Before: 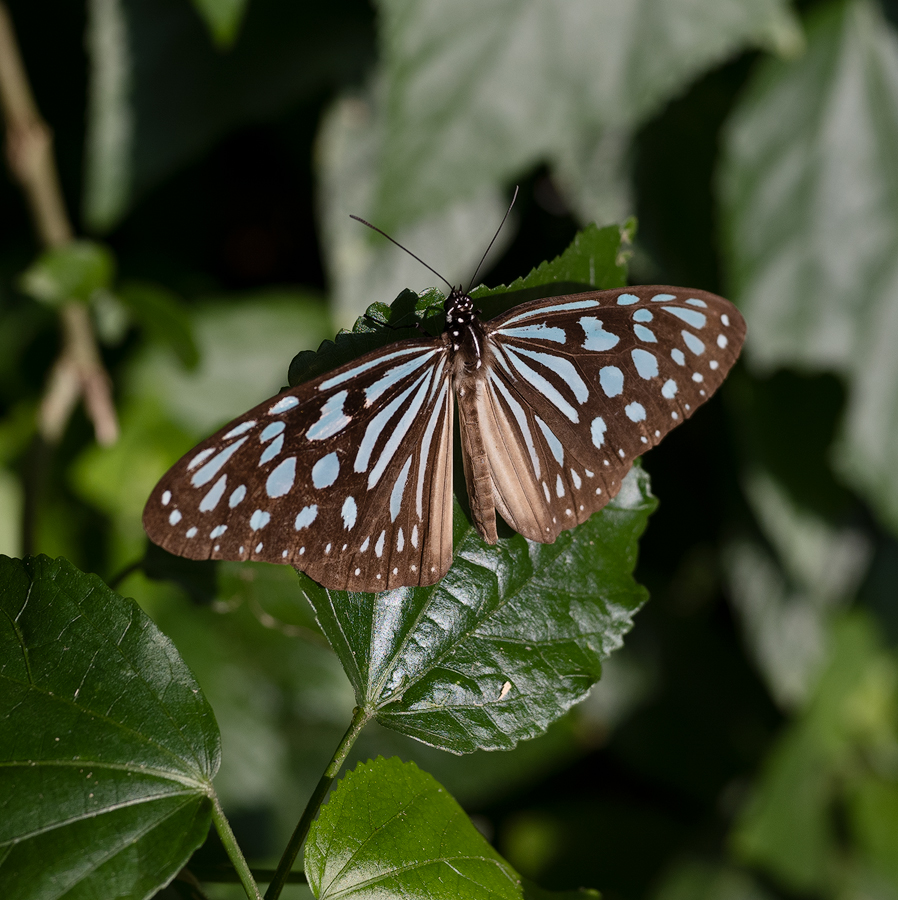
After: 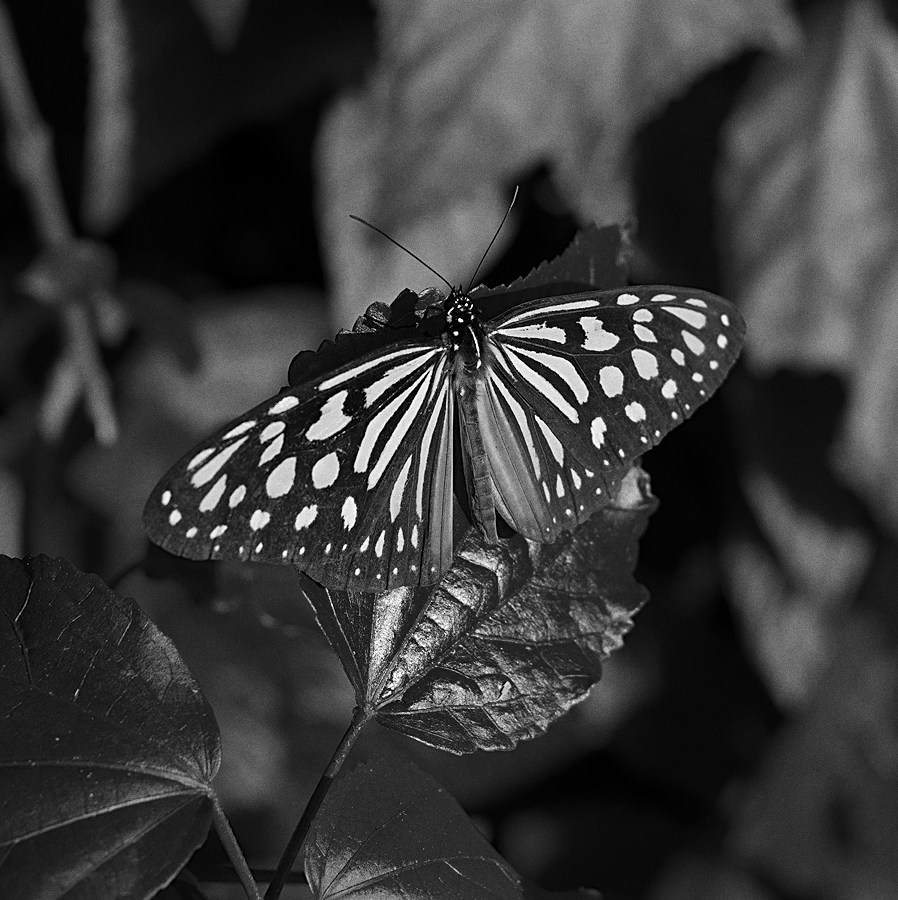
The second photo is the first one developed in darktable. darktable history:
sharpen: on, module defaults
grain: coarseness 0.09 ISO
color zones: curves: ch0 [(0.287, 0.048) (0.493, 0.484) (0.737, 0.816)]; ch1 [(0, 0) (0.143, 0) (0.286, 0) (0.429, 0) (0.571, 0) (0.714, 0) (0.857, 0)]
